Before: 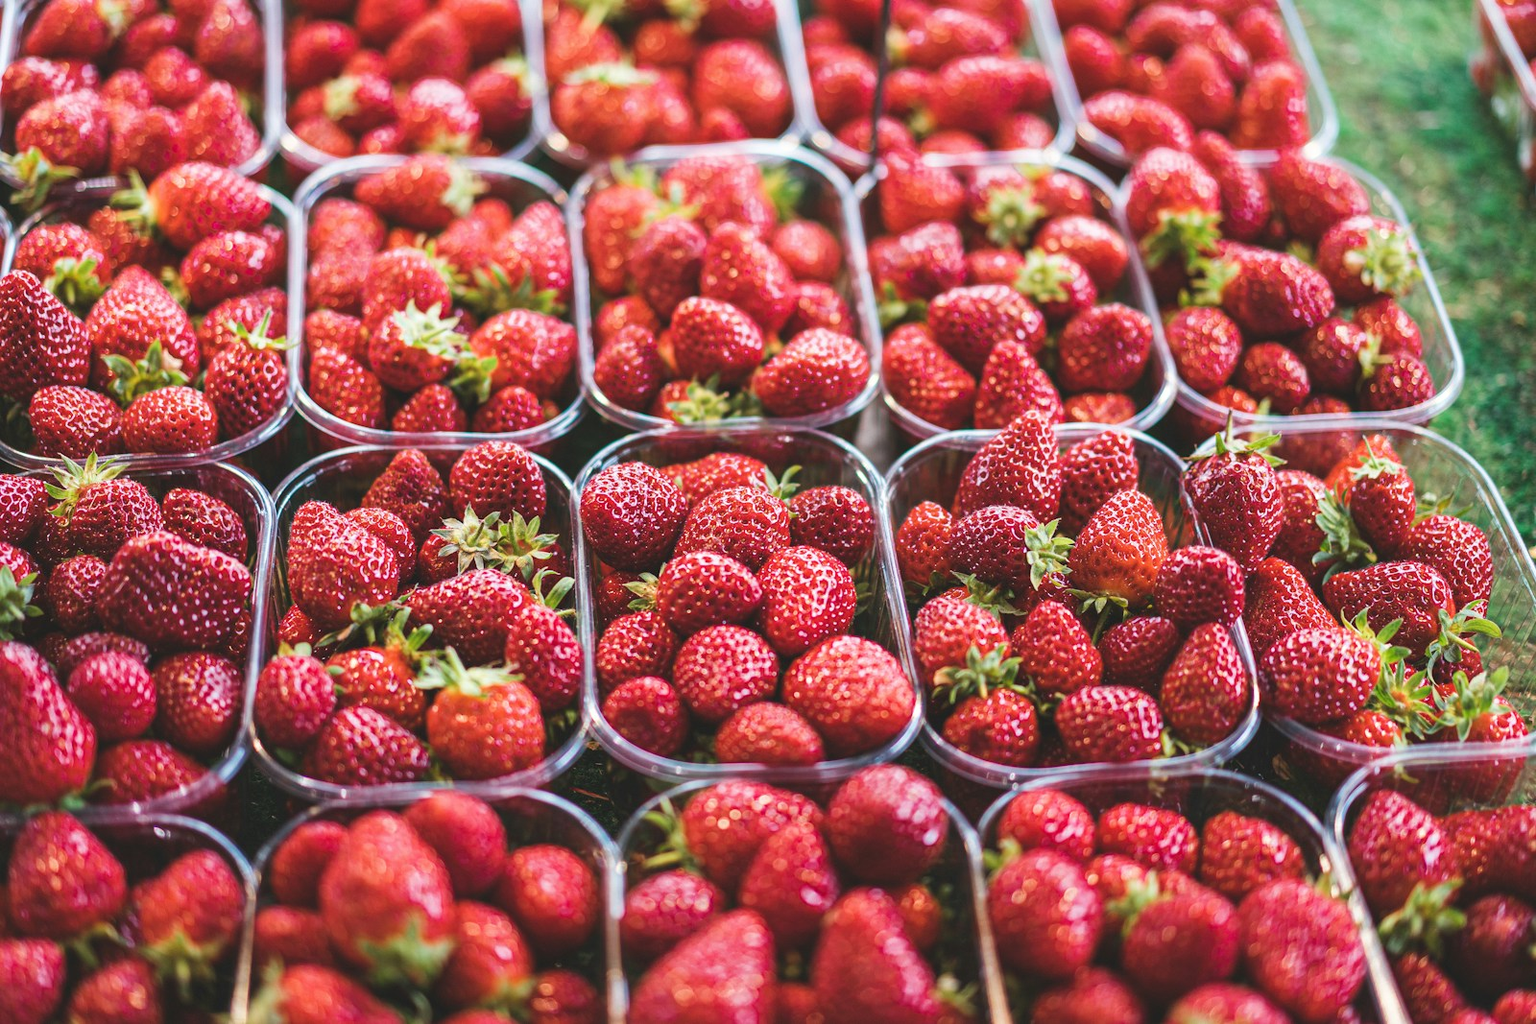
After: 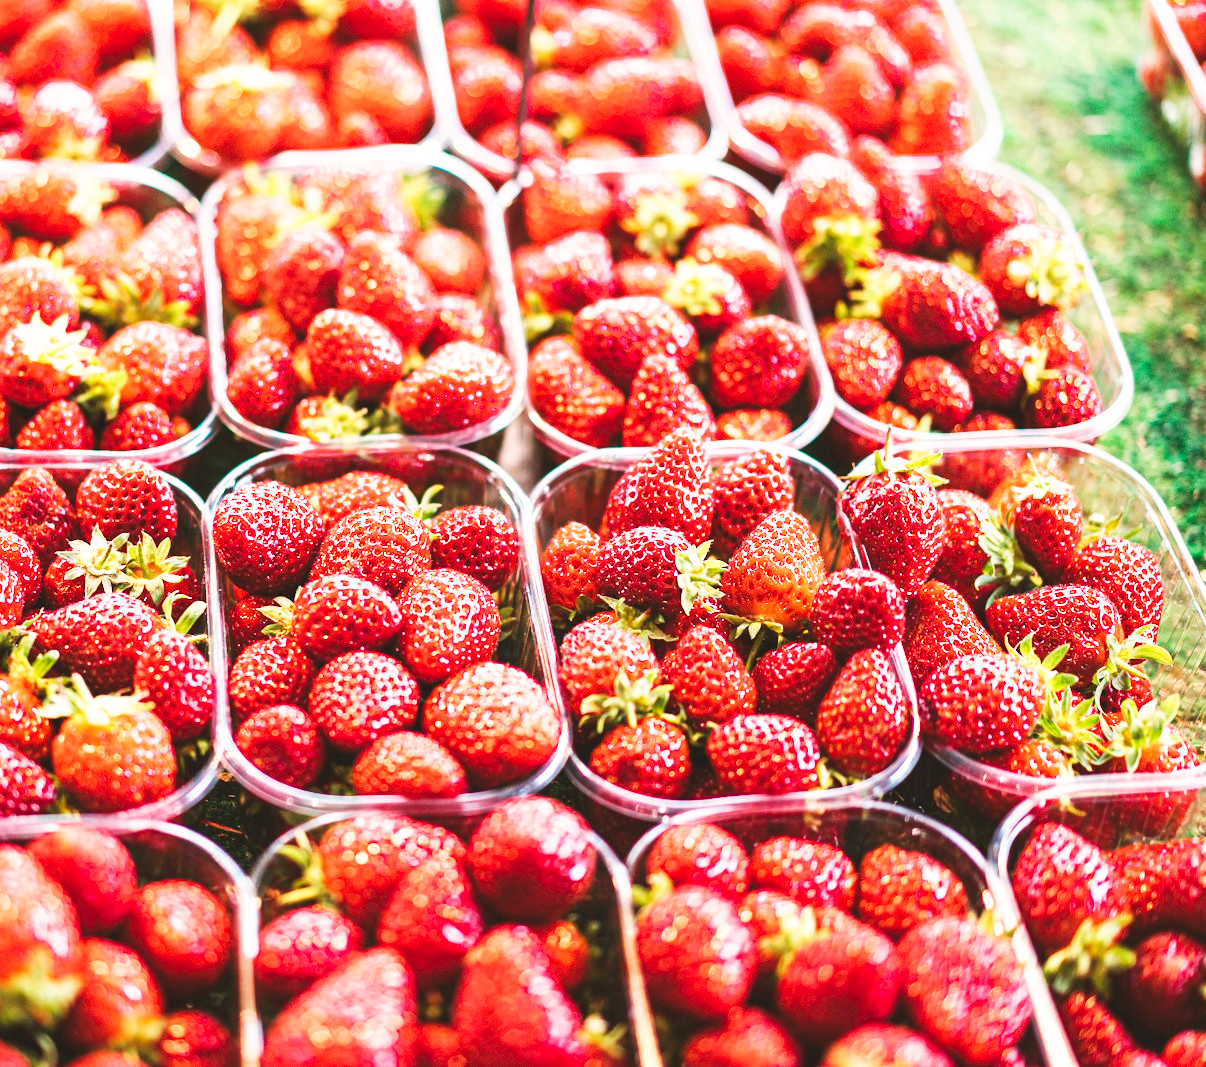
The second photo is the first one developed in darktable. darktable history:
crop and rotate: left 24.6%
base curve: curves: ch0 [(0, 0) (0.007, 0.004) (0.027, 0.03) (0.046, 0.07) (0.207, 0.54) (0.442, 0.872) (0.673, 0.972) (1, 1)], preserve colors none
white balance: red 1.127, blue 0.943
